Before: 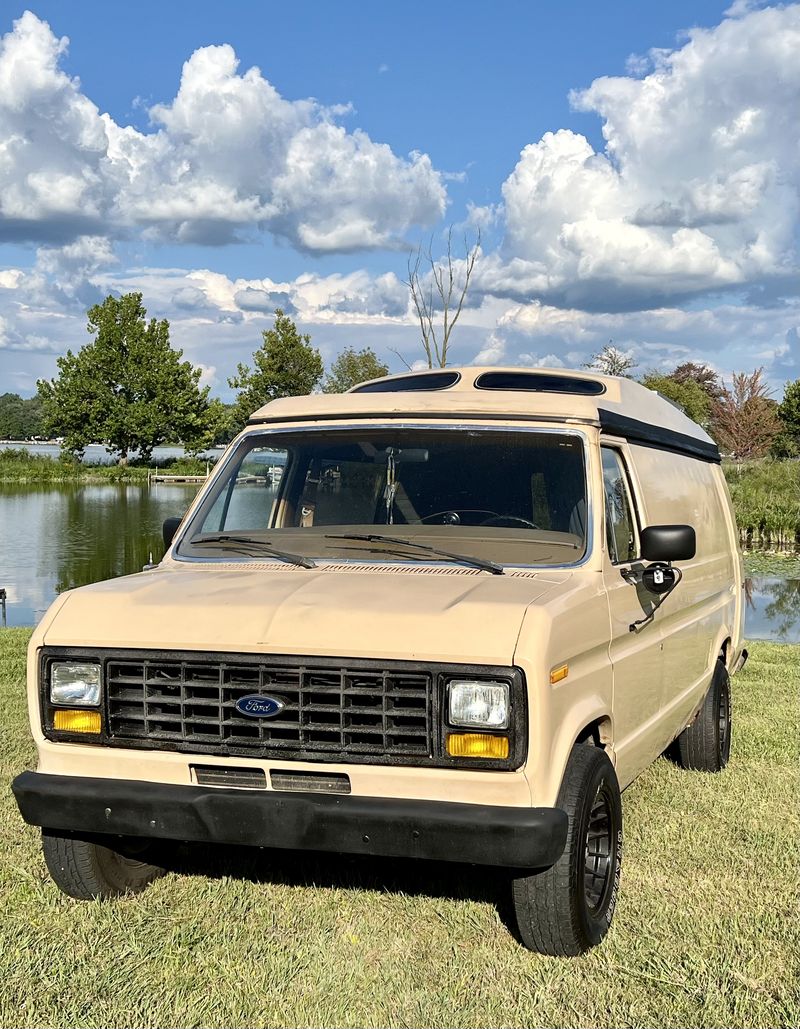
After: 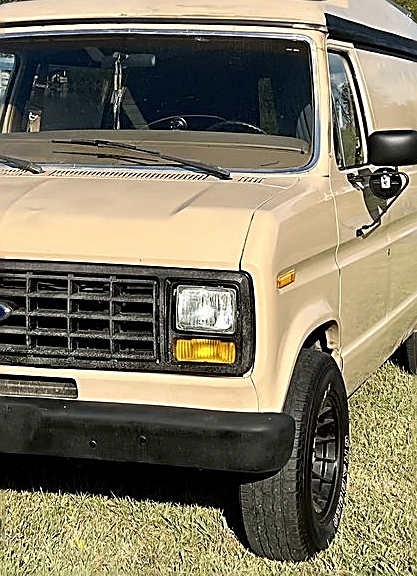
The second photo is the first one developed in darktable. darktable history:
sharpen: amount 1.005
crop: left 34.235%, top 38.478%, right 13.613%, bottom 5.457%
